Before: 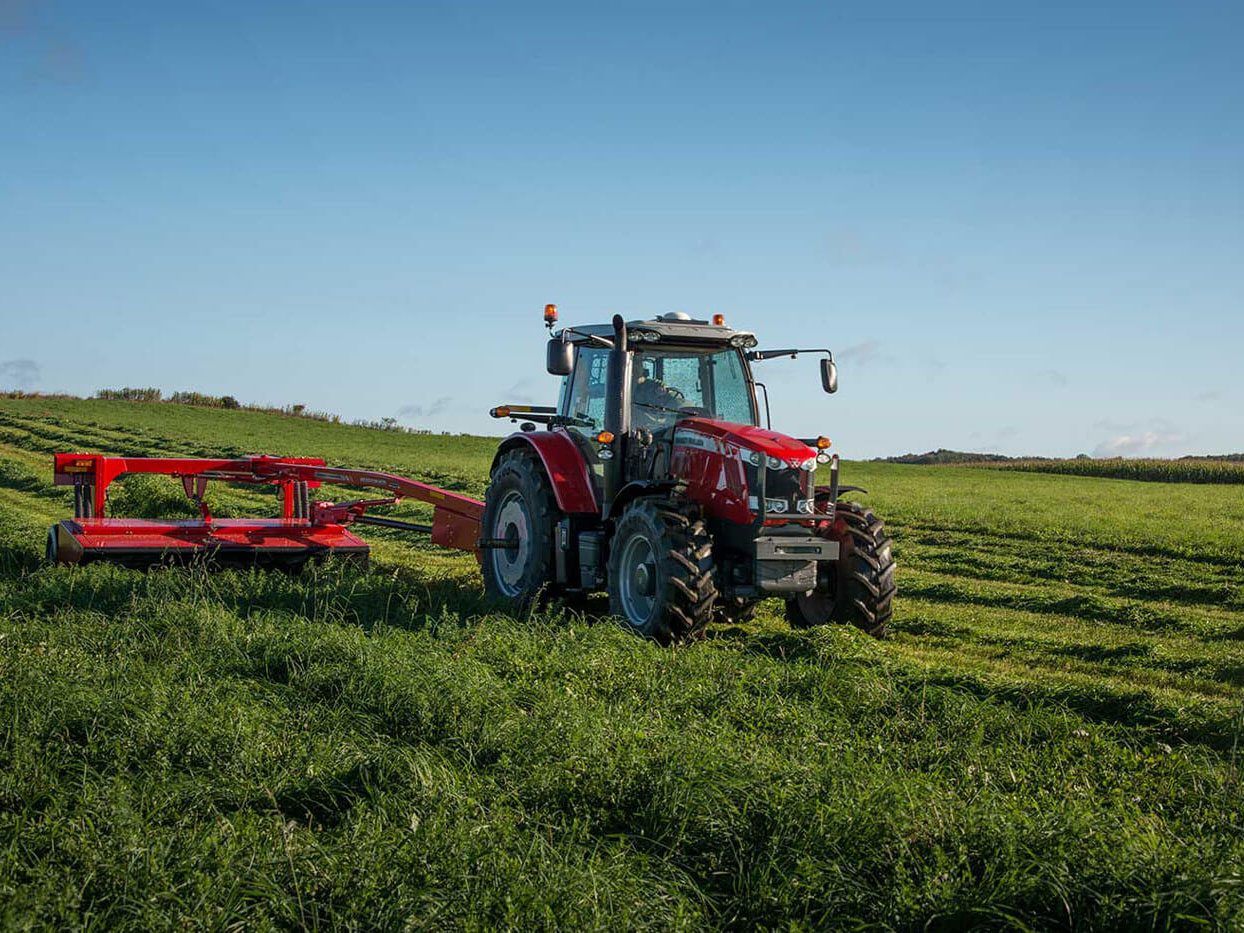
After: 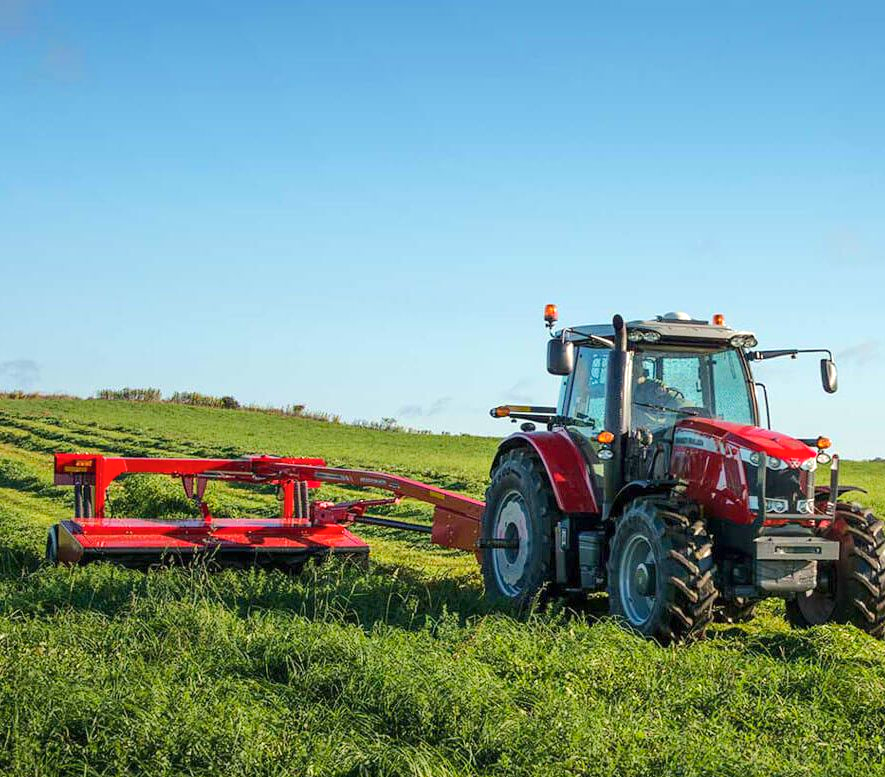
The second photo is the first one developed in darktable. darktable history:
crop: right 28.848%, bottom 16.627%
color balance rgb: highlights gain › luminance 5.913%, highlights gain › chroma 1.256%, highlights gain › hue 91.16°, perceptual saturation grading › global saturation 0.149%, global vibrance 20%
tone equalizer: -8 EV 1.03 EV, -7 EV 0.975 EV, -6 EV 0.964 EV, -5 EV 0.976 EV, -4 EV 1.02 EV, -3 EV 0.751 EV, -2 EV 0.491 EV, -1 EV 0.255 EV, edges refinement/feathering 500, mask exposure compensation -1.57 EV, preserve details no
